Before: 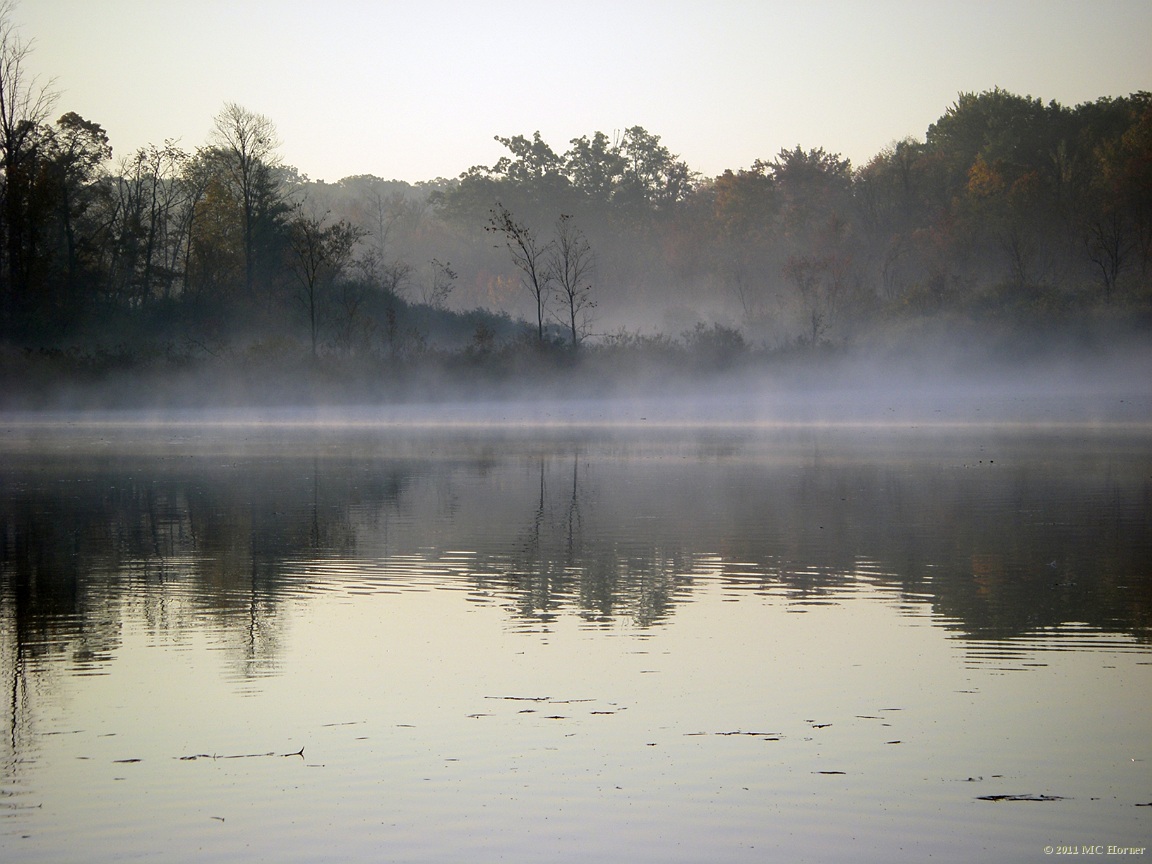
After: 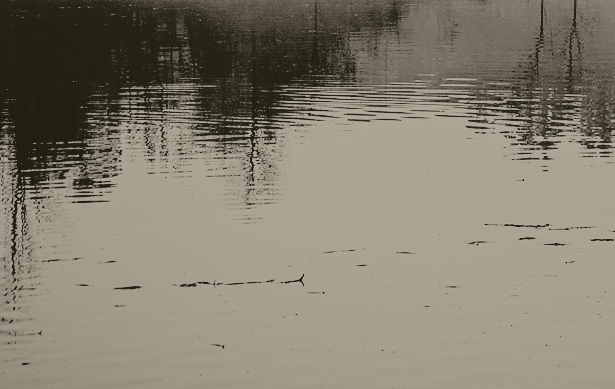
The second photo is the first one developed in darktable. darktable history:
crop and rotate: top 54.778%, right 46.61%, bottom 0.159%
tone curve: curves: ch0 [(0, 0) (0.003, 0.03) (0.011, 0.03) (0.025, 0.033) (0.044, 0.035) (0.069, 0.04) (0.1, 0.046) (0.136, 0.052) (0.177, 0.08) (0.224, 0.121) (0.277, 0.225) (0.335, 0.343) (0.399, 0.456) (0.468, 0.555) (0.543, 0.647) (0.623, 0.732) (0.709, 0.808) (0.801, 0.886) (0.898, 0.947) (1, 1)], preserve colors none
white balance: red 0.976, blue 1.04
contrast equalizer: octaves 7, y [[0.5, 0.542, 0.583, 0.625, 0.667, 0.708], [0.5 ×6], [0.5 ×6], [0 ×6], [0 ×6]]
filmic rgb: black relative exposure -5 EV, white relative exposure 3.5 EV, hardness 3.19, contrast 1.2, highlights saturation mix -50%
colorize: hue 41.44°, saturation 22%, source mix 60%, lightness 10.61%
exposure: exposure 0.4 EV, compensate highlight preservation false
